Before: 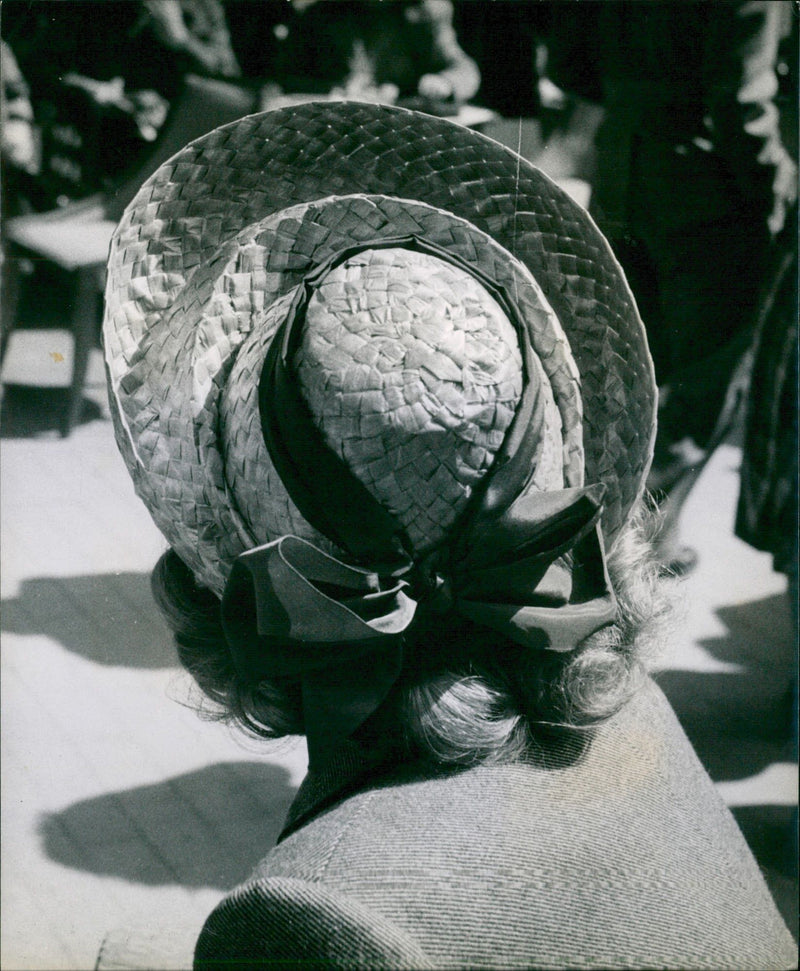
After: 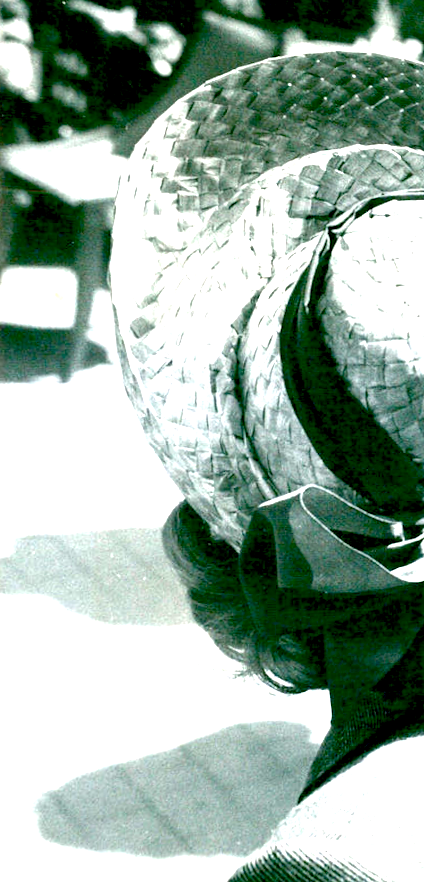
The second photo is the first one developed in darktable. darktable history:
rotate and perspective: rotation -0.013°, lens shift (vertical) -0.027, lens shift (horizontal) 0.178, crop left 0.016, crop right 0.989, crop top 0.082, crop bottom 0.918
exposure: black level correction 0.005, exposure 2.084 EV, compensate highlight preservation false
crop: left 0.587%, right 45.588%, bottom 0.086%
